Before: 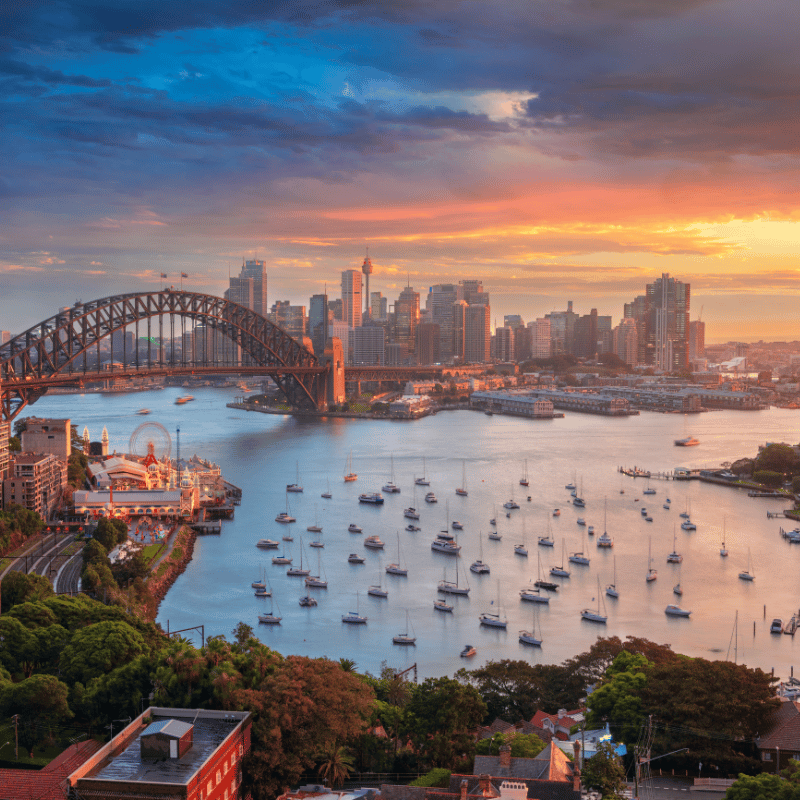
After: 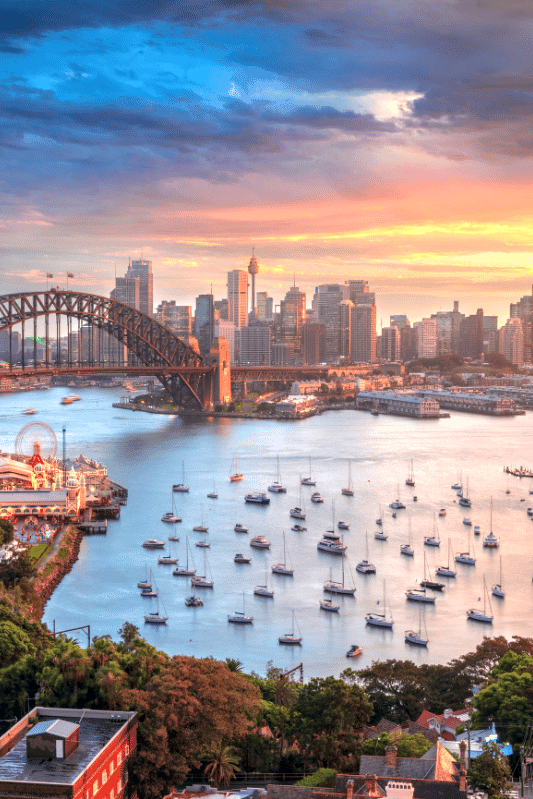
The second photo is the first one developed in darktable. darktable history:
crop and rotate: left 14.343%, right 18.993%
local contrast: highlights 88%, shadows 80%
exposure: black level correction 0, exposure 0.69 EV, compensate highlight preservation false
